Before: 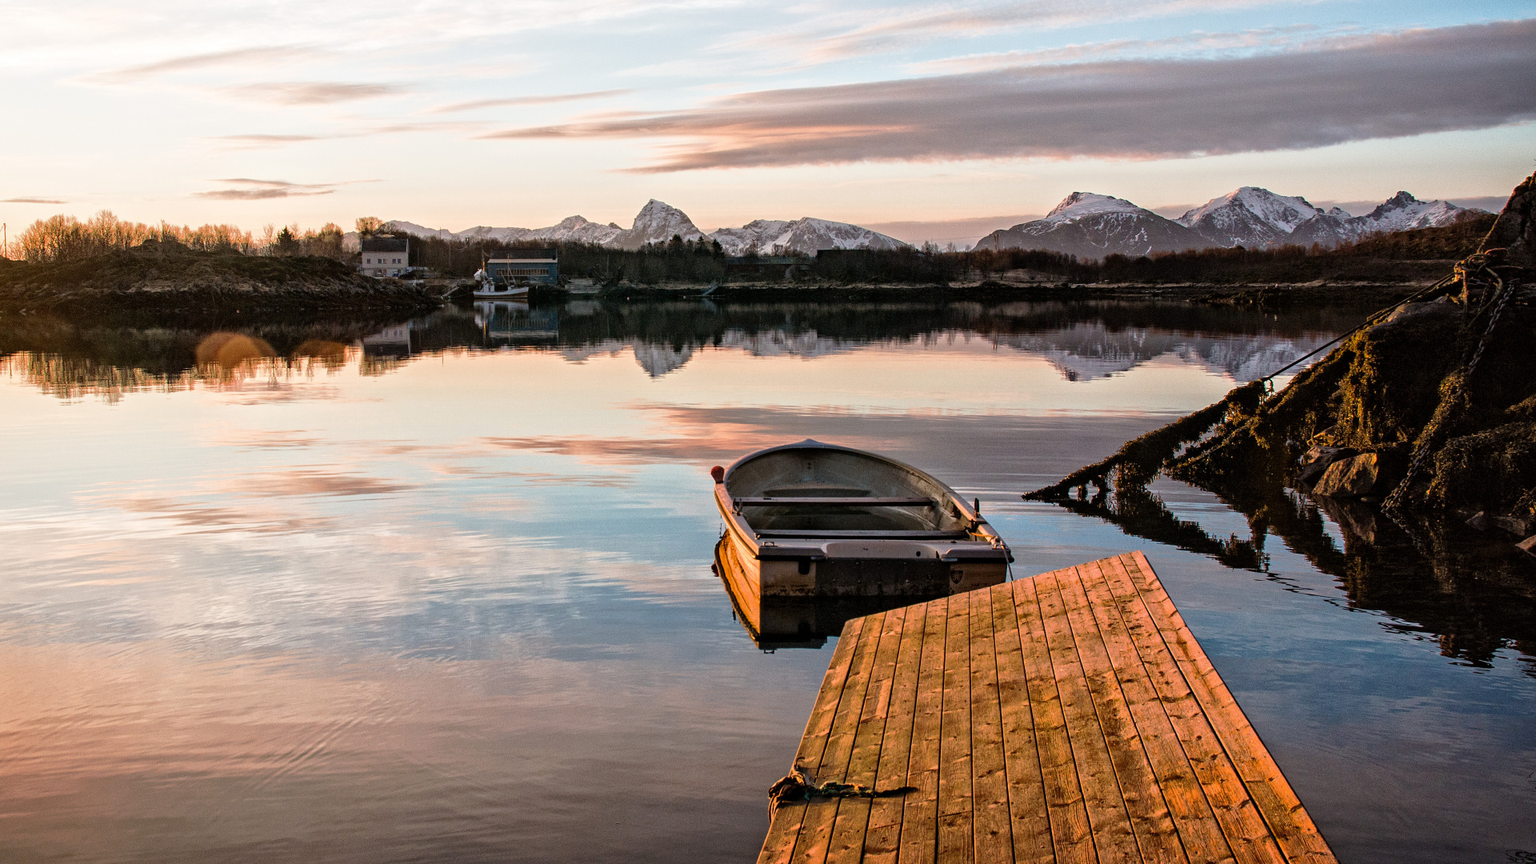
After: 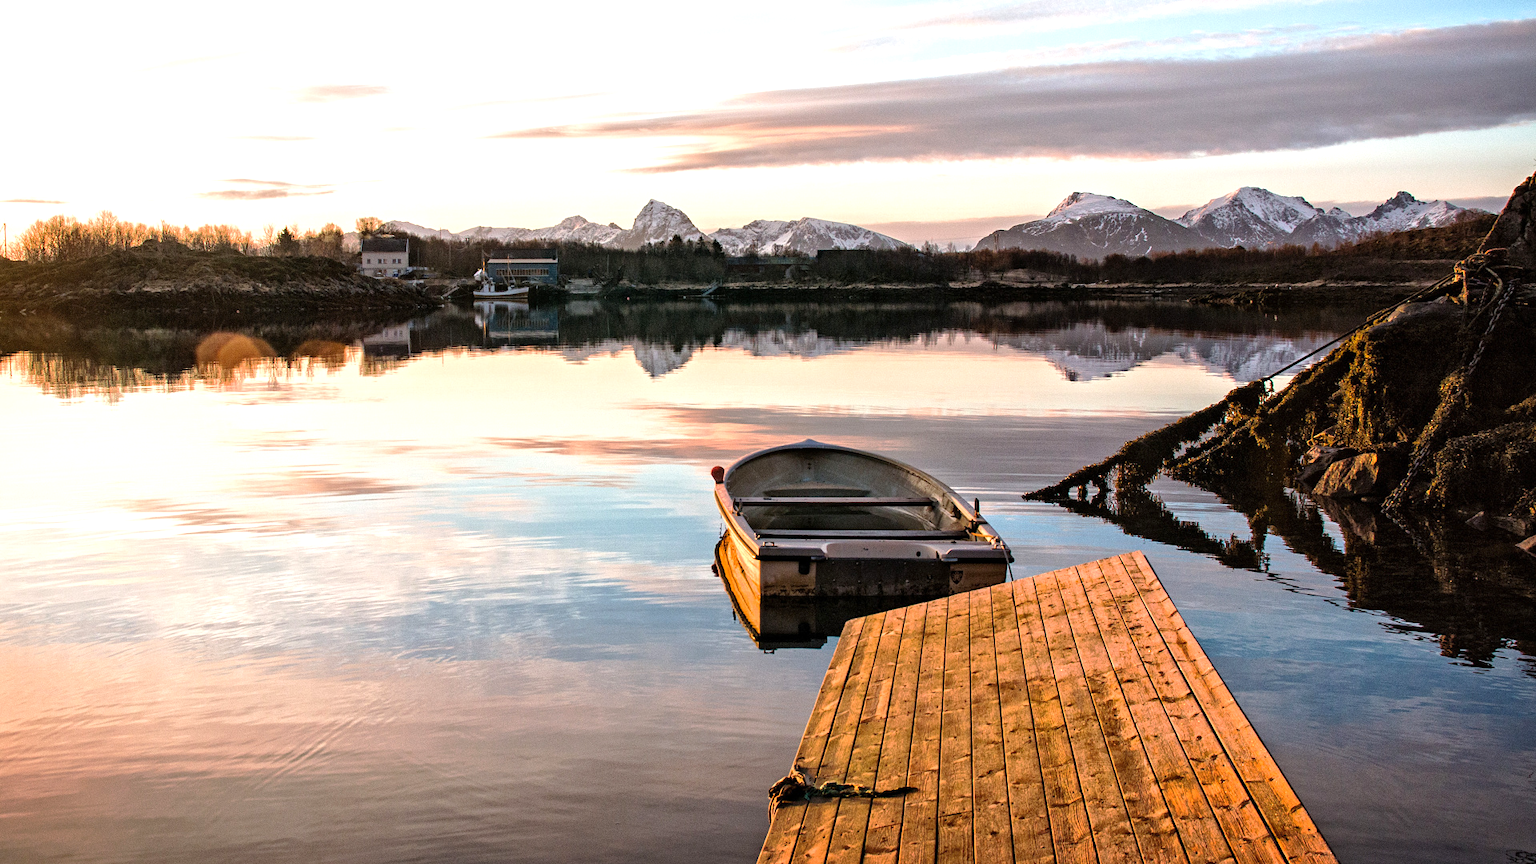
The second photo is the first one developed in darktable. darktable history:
exposure: exposure 0.565 EV, compensate highlight preservation false
